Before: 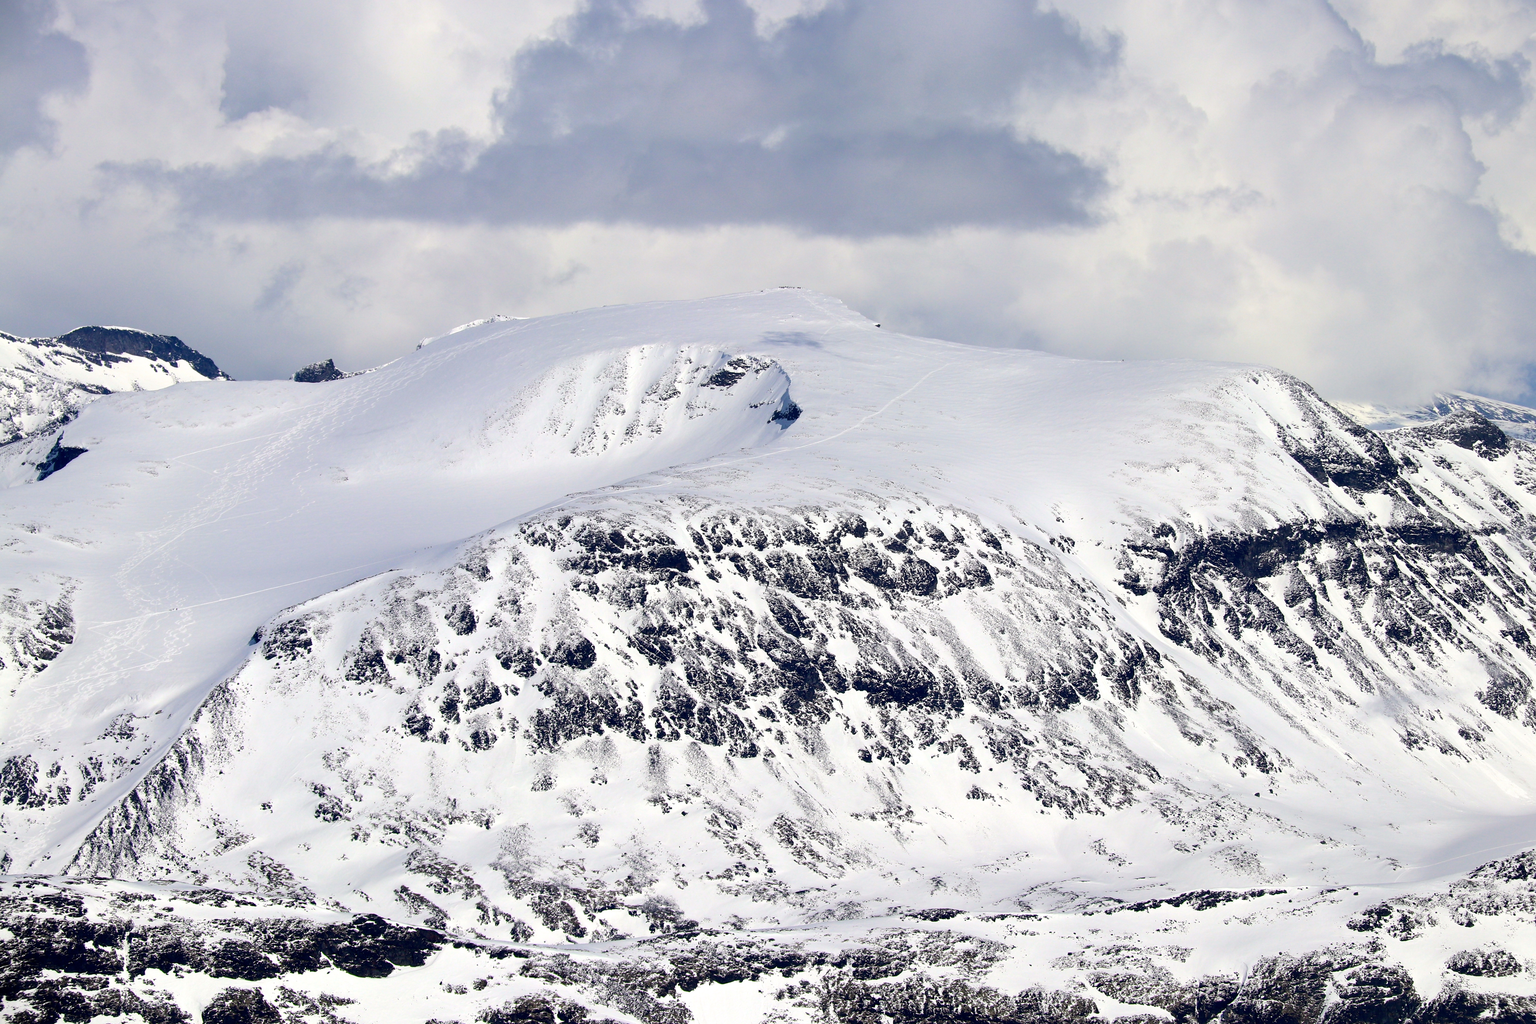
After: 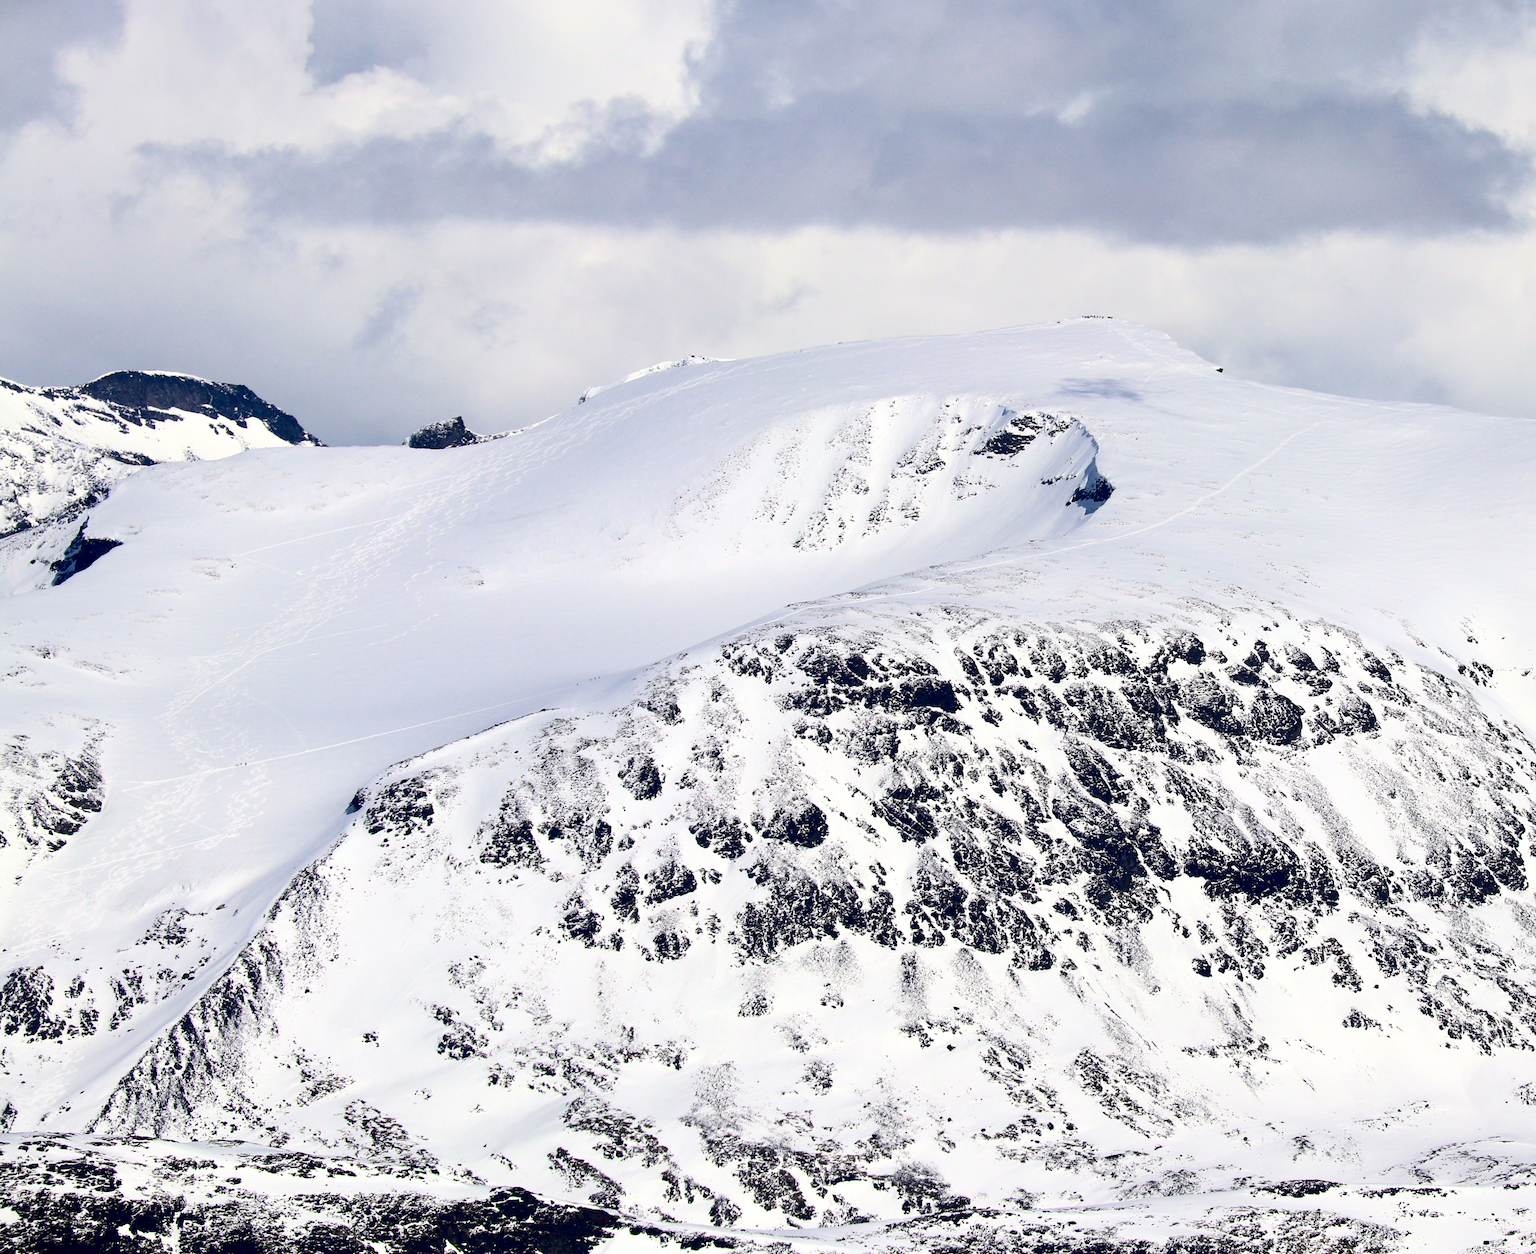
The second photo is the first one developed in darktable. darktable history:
contrast brightness saturation: contrast 0.22
crop: top 5.803%, right 27.864%, bottom 5.804%
